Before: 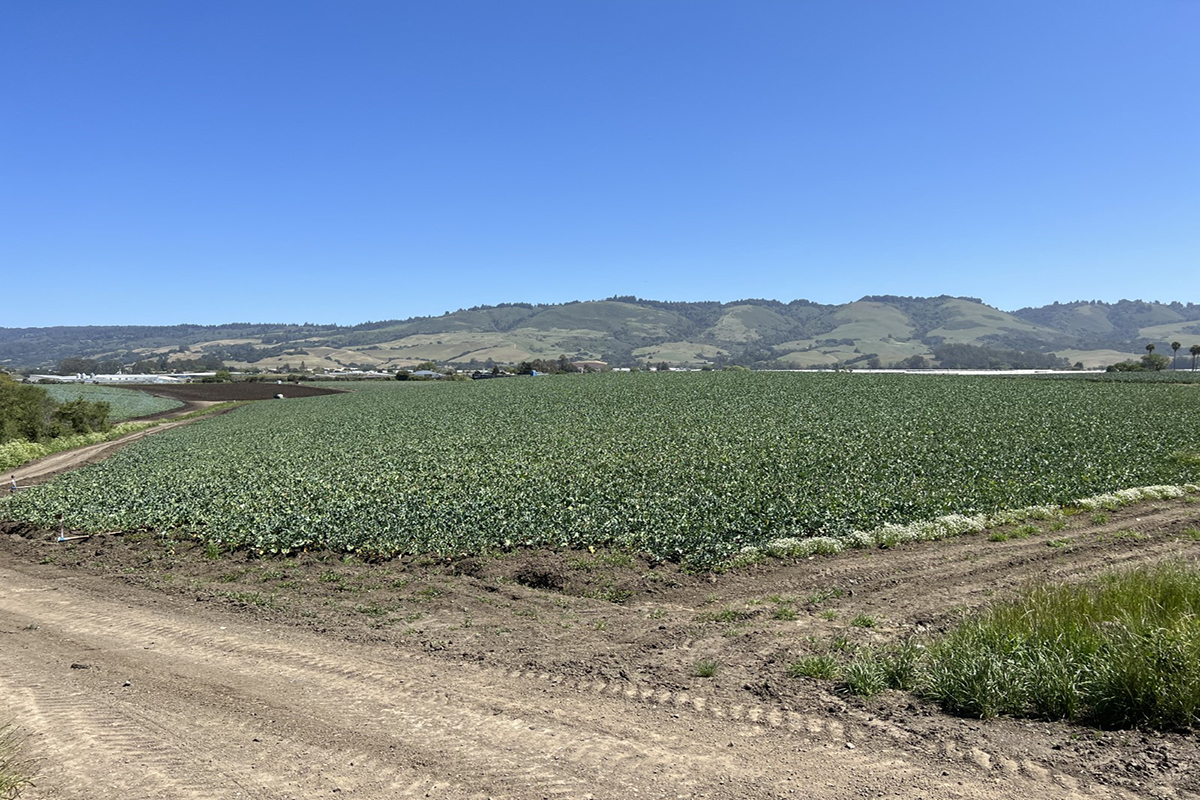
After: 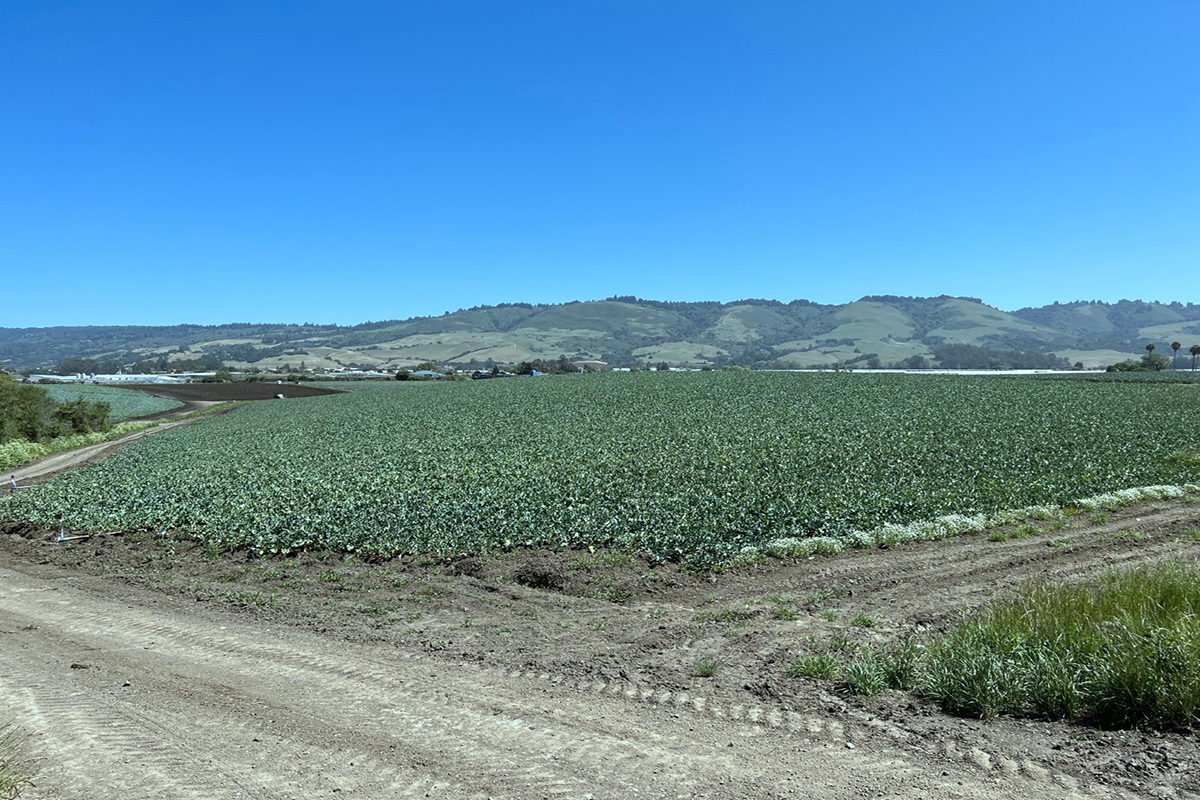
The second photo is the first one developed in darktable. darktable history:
tone equalizer: edges refinement/feathering 500, mask exposure compensation -1.57 EV, preserve details no
color correction: highlights a* -9.92, highlights b* -10.51
